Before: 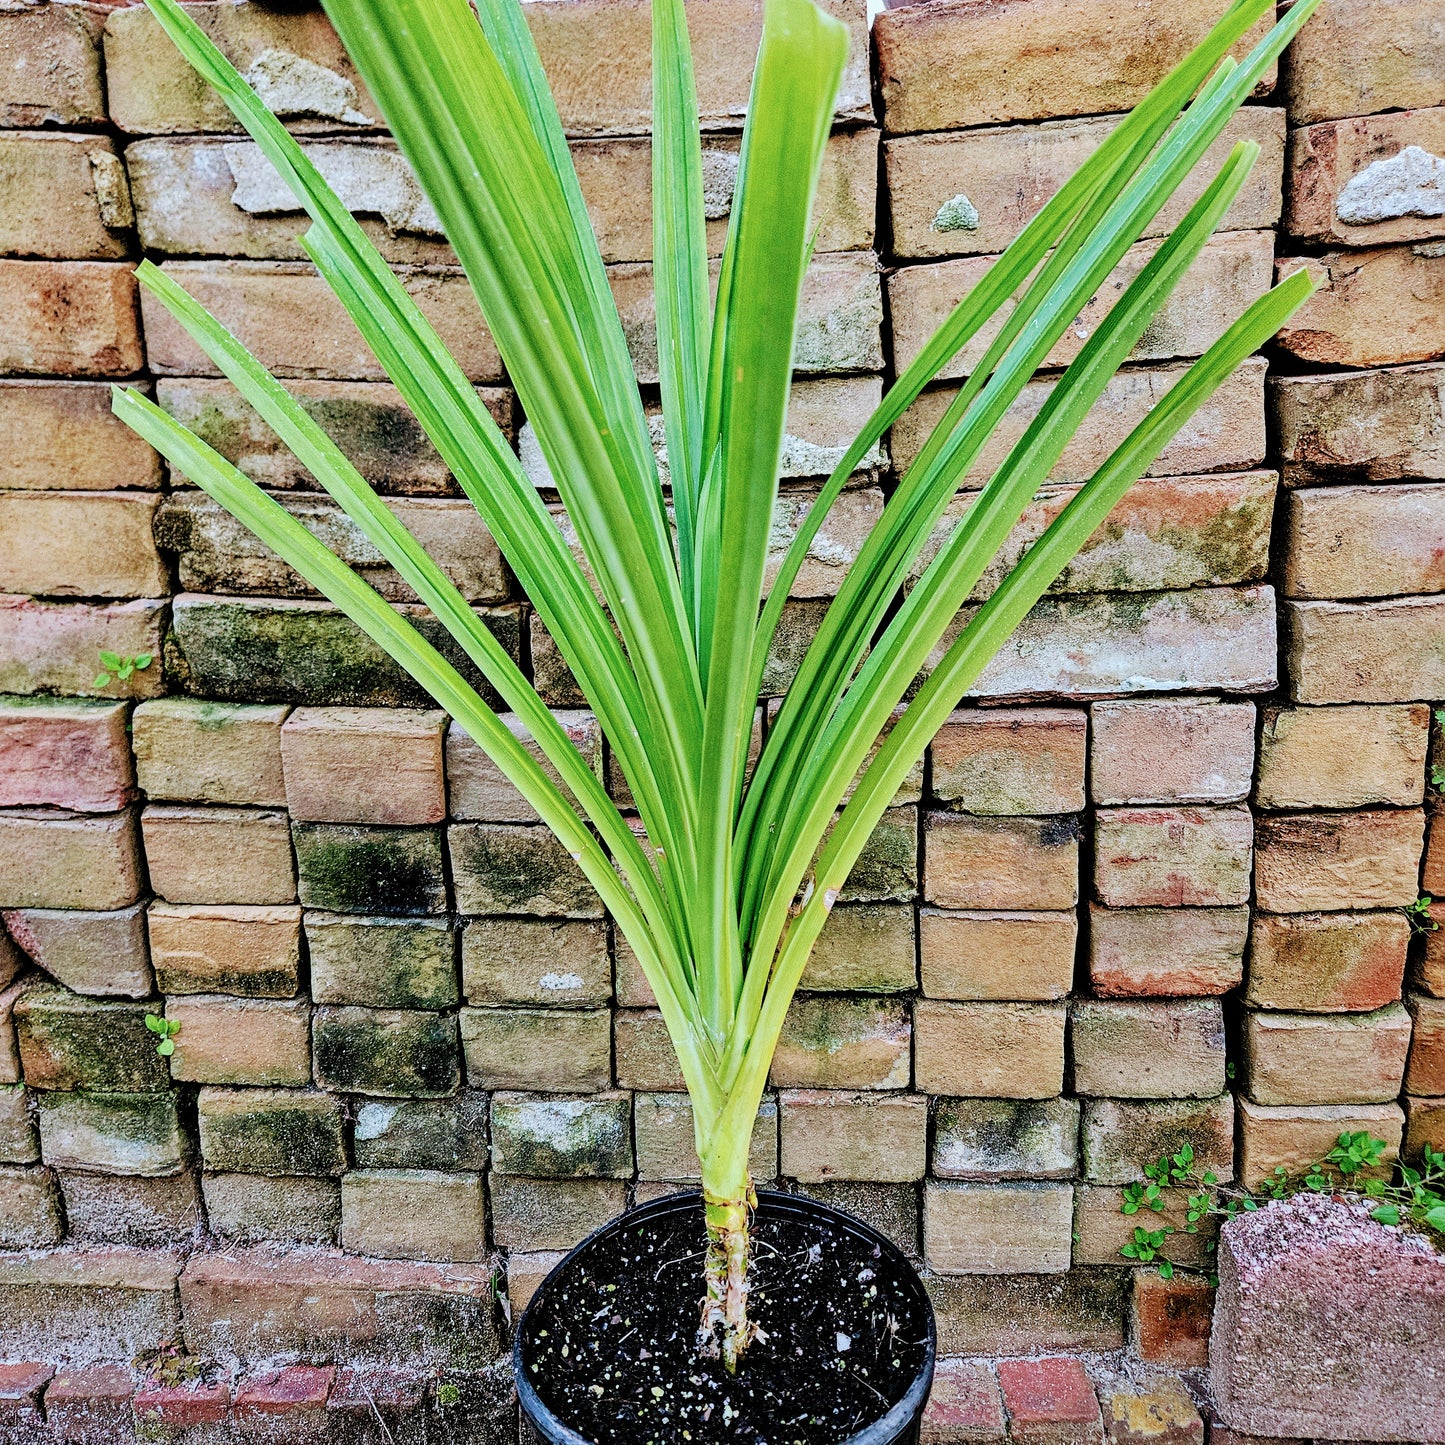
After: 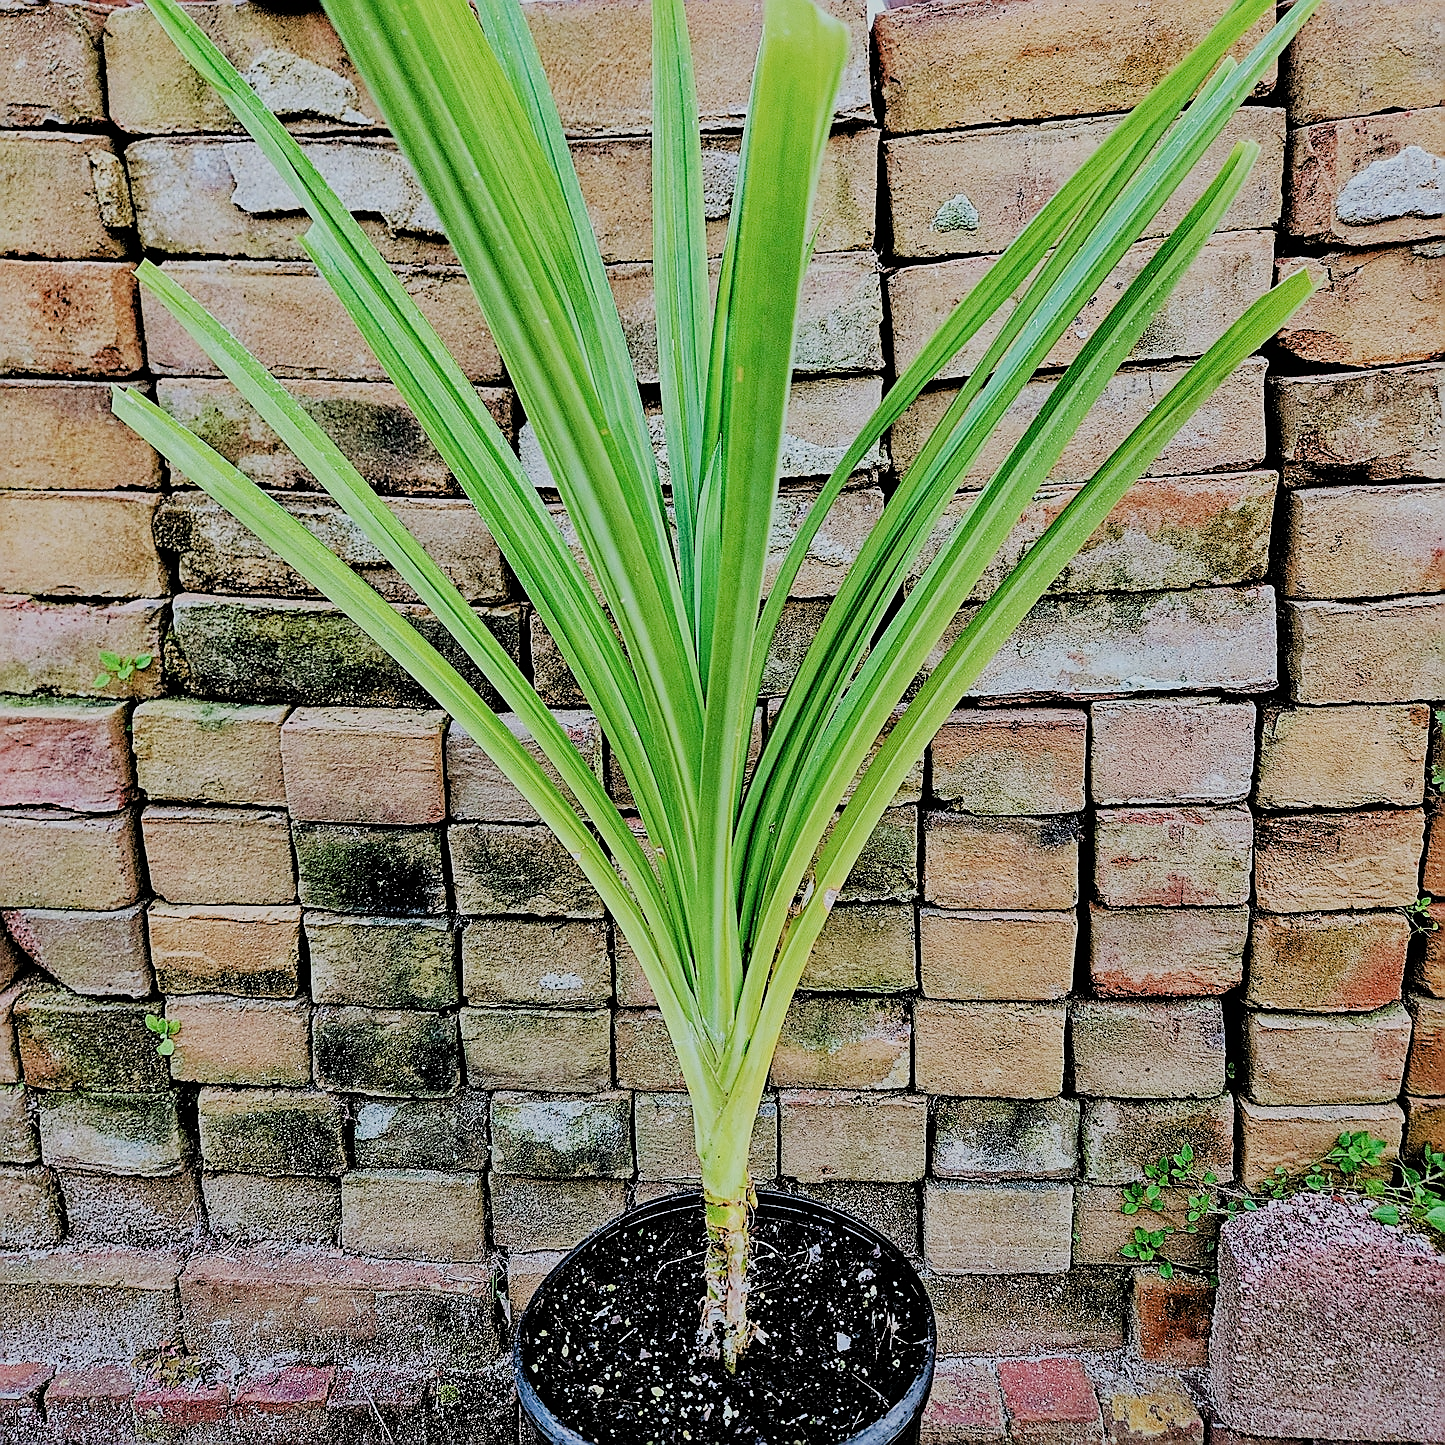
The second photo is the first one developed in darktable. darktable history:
filmic rgb: black relative exposure -7.65 EV, white relative exposure 4.56 EV, hardness 3.61
sharpen: radius 1.4, amount 1.25, threshold 0.7
